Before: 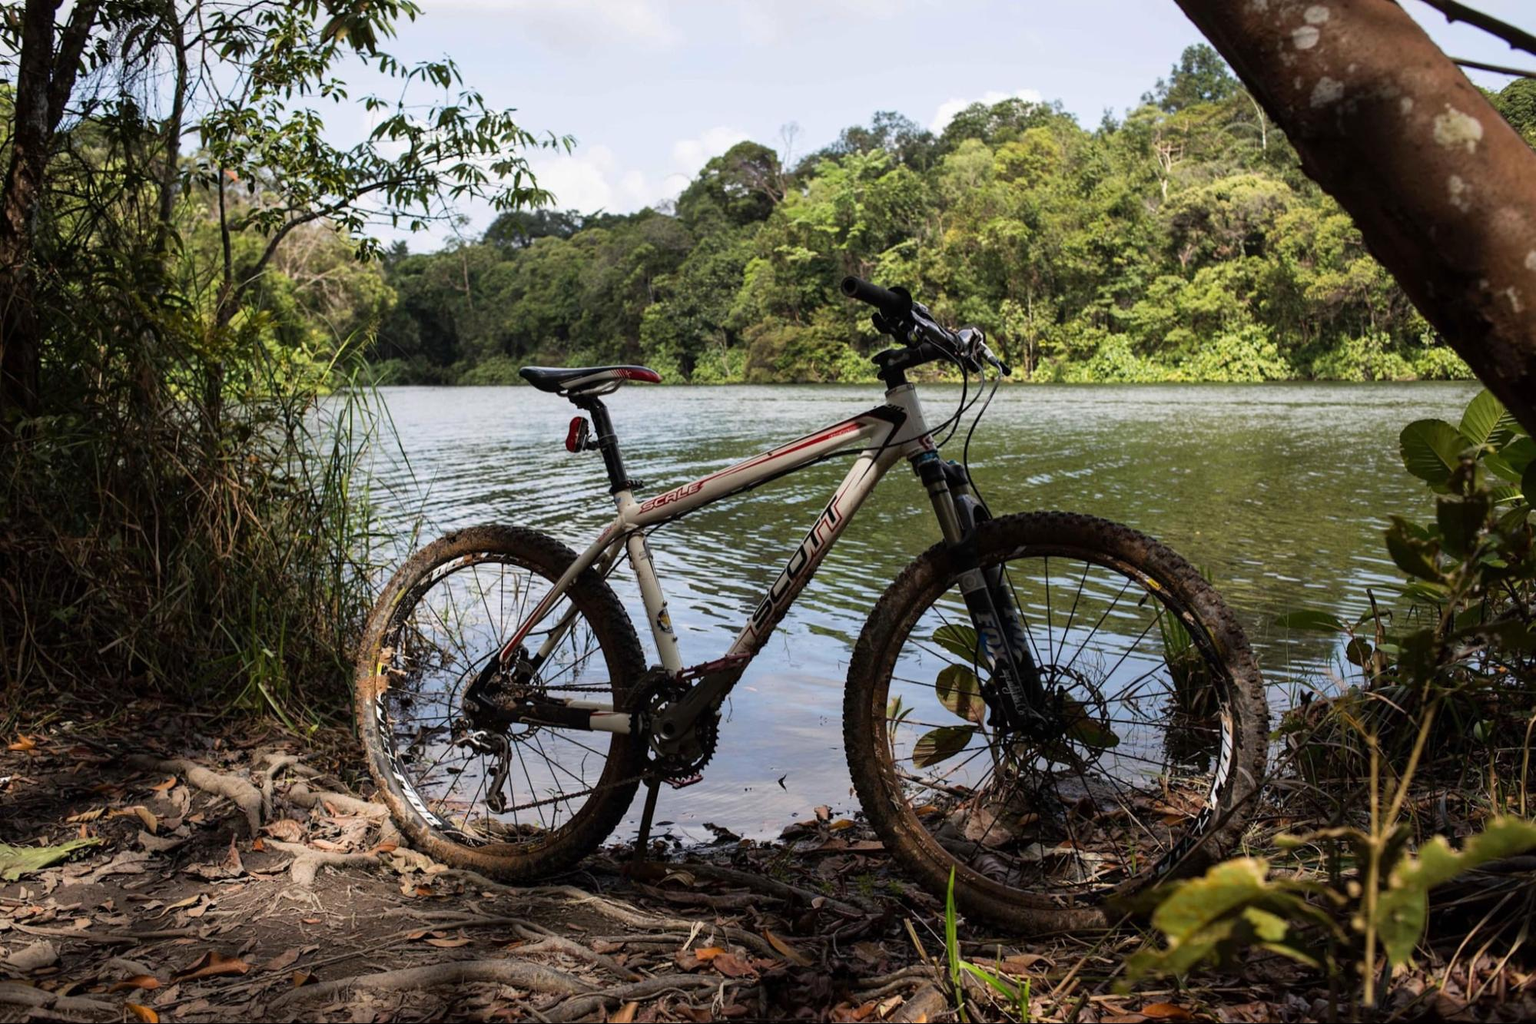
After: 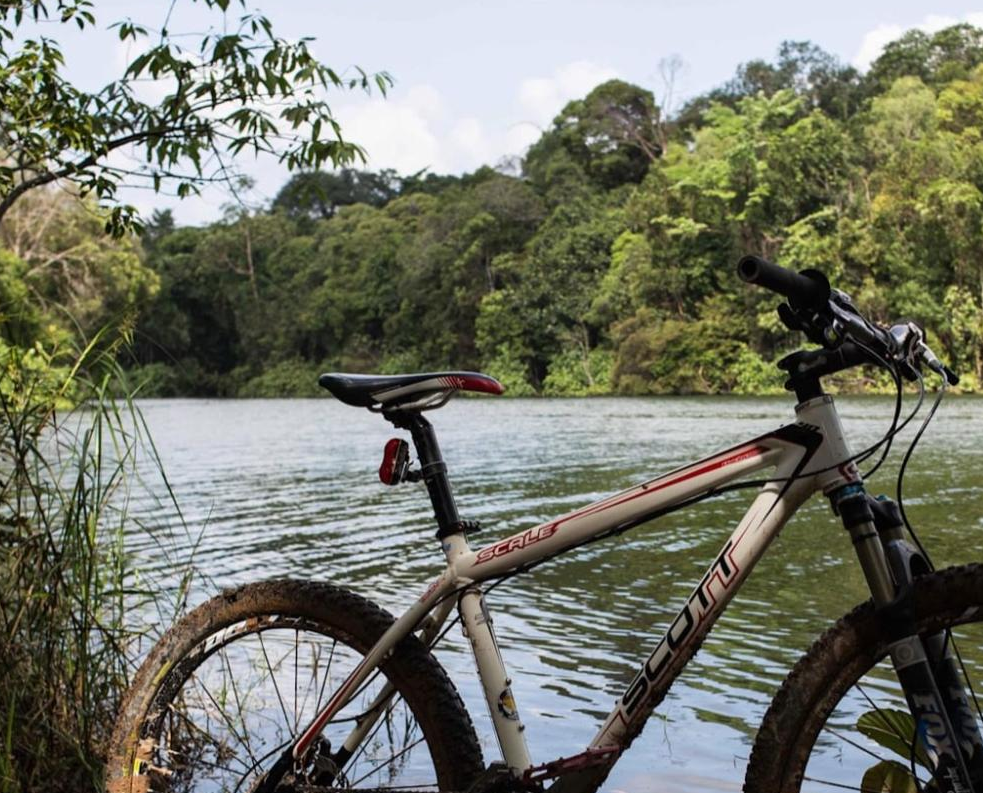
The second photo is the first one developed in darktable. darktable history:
crop: left 17.903%, top 7.811%, right 32.903%, bottom 32.652%
